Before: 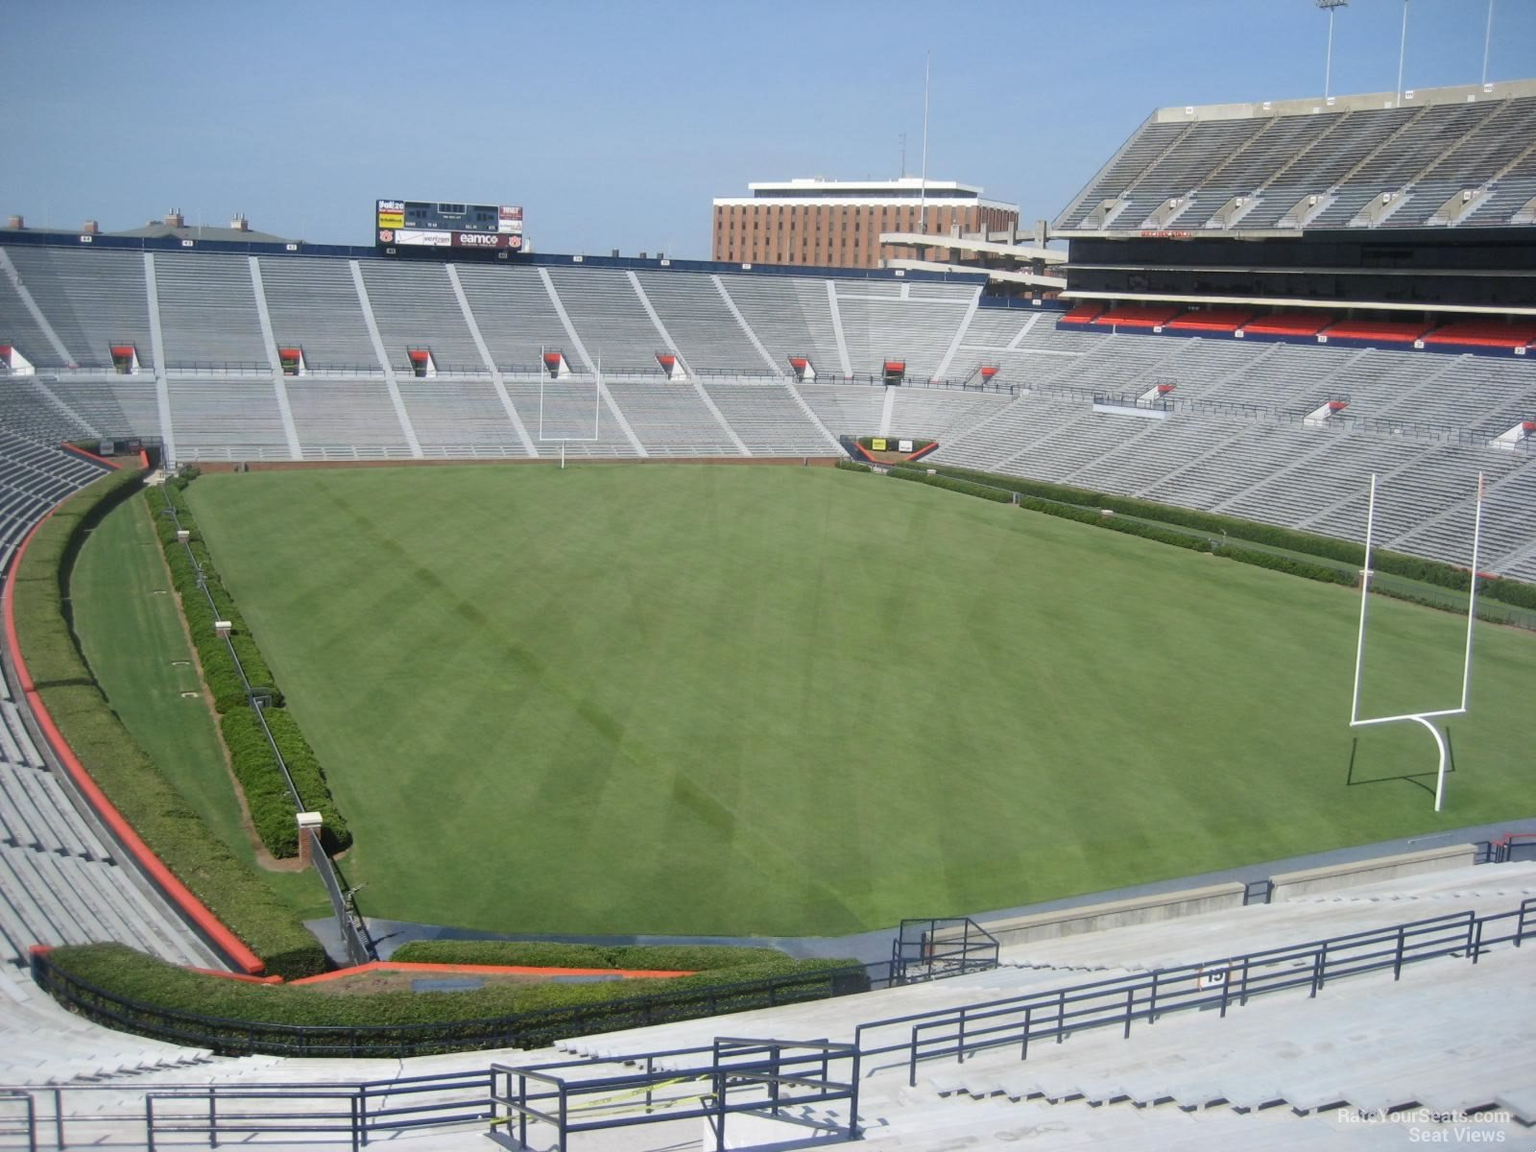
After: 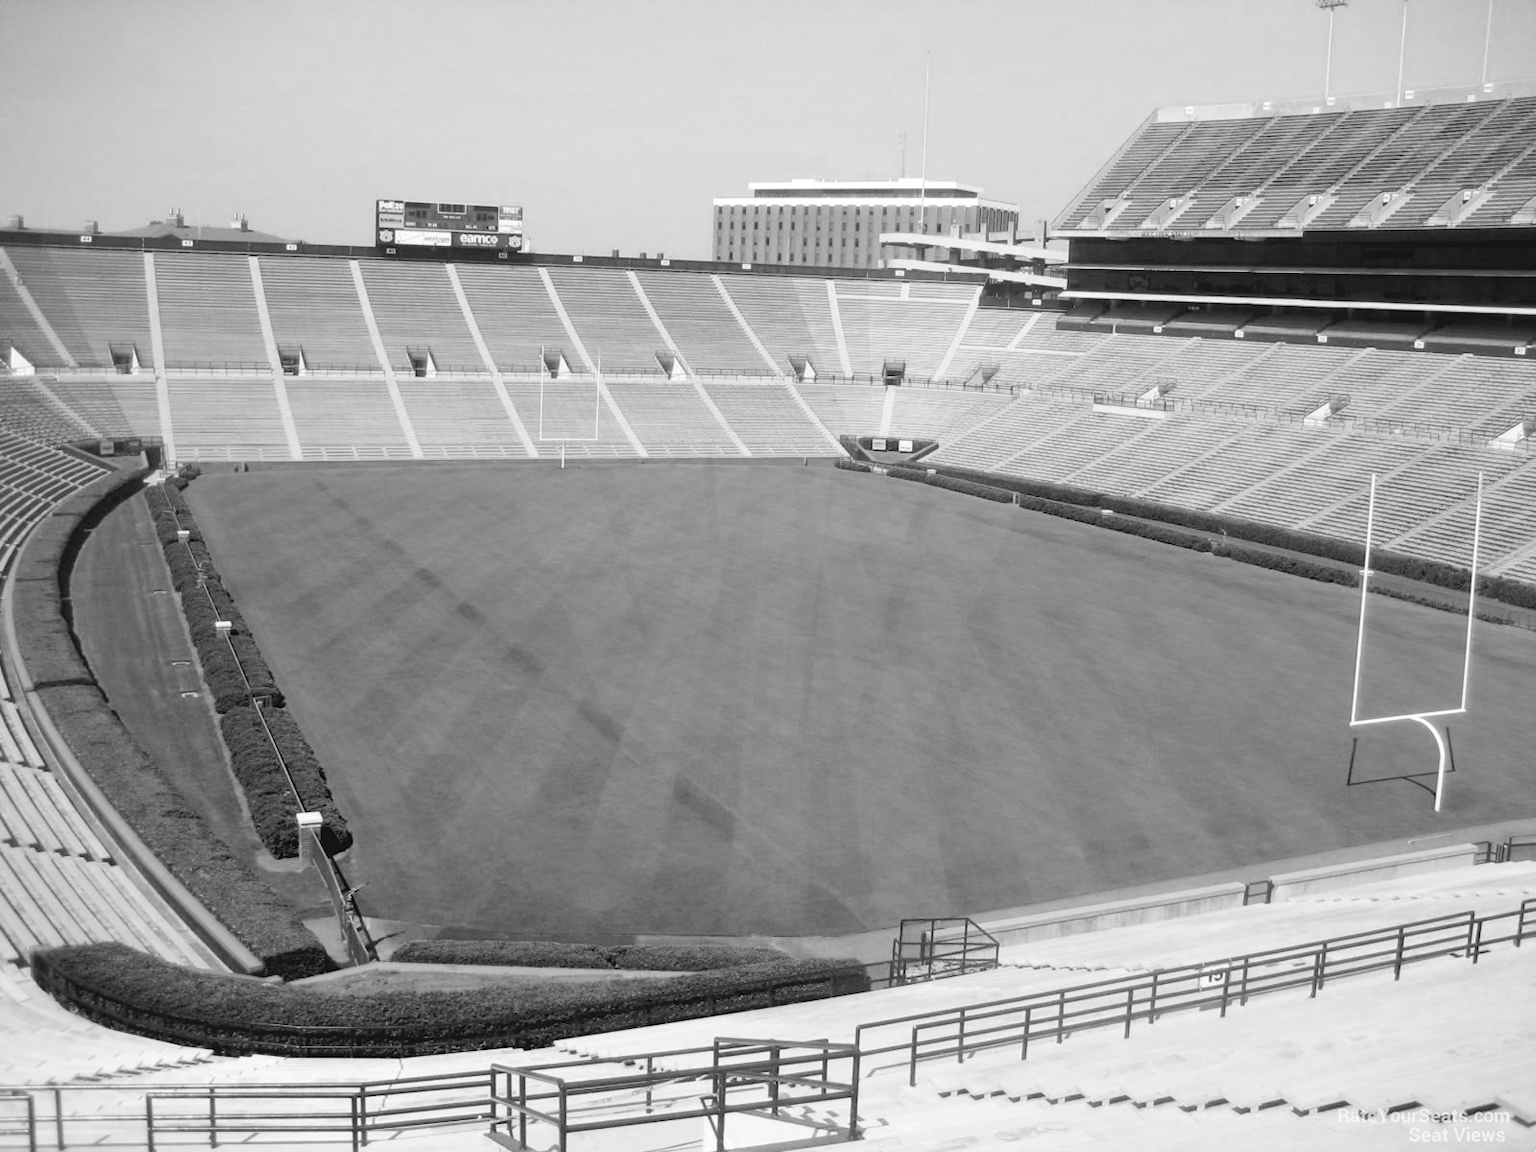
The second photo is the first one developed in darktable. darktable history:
tone curve: curves: ch0 [(0, 0) (0.003, 0.047) (0.011, 0.051) (0.025, 0.051) (0.044, 0.057) (0.069, 0.068) (0.1, 0.076) (0.136, 0.108) (0.177, 0.166) (0.224, 0.229) (0.277, 0.299) (0.335, 0.364) (0.399, 0.46) (0.468, 0.553) (0.543, 0.639) (0.623, 0.724) (0.709, 0.808) (0.801, 0.886) (0.898, 0.954) (1, 1)], preserve colors none
color look up table: target L [90.24, 89.53, 81.33, 86.7, 76.98, 71.84, 64.74, 52.8, 47.24, 42.92, 36.57, 26.21, 0.548, 200.28, 101.02, 77.34, 72.21, 68.87, 64.74, 62.97, 64.74, 59.79, 53.98, 53.09, 41.55, 31.03, 31.46, 16.11, 93.05, 90.24, 85.63, 69.61, 80.97, 82.41, 78.79, 60.17, 65.49, 84.2, 47.24, 40.73, 55.54, 40.11, 18, 5.464, 89.53, 92.35, 83.84, 71.47, 44], target a [-0.001, -0.001, 0, -0.003, 0 ×5, 0.001, 0.001, 0.001, 0, 0, 0, -0.001, 0, 0, 0, 0.001, 0, 0, 0, 0.001, 0 ×4, -0.003, -0.001, 0, 0, -0.002, -0.002, 0 ×5, 0.001, 0, 0.001, 0, 0, -0.001, -0.003, -0.002, 0, 0], target b [0.002, 0.024, 0.002, 0.025, 0.002 ×4, -0.003 ×4, 0, 0, -0.001, 0.003, 0.002, 0.002, 0.002, -0.004, 0.002, 0.002, -0.002, -0.002, 0.001, 0, 0, -0.003, 0.025, 0.002, 0.002, 0.002, 0.024, 0.024, 0.002 ×4, -0.003, -0.005, 0.002, -0.005, -0.003, 0.004, 0.024, 0.025, 0.024, 0.002, -0.003], num patches 49
